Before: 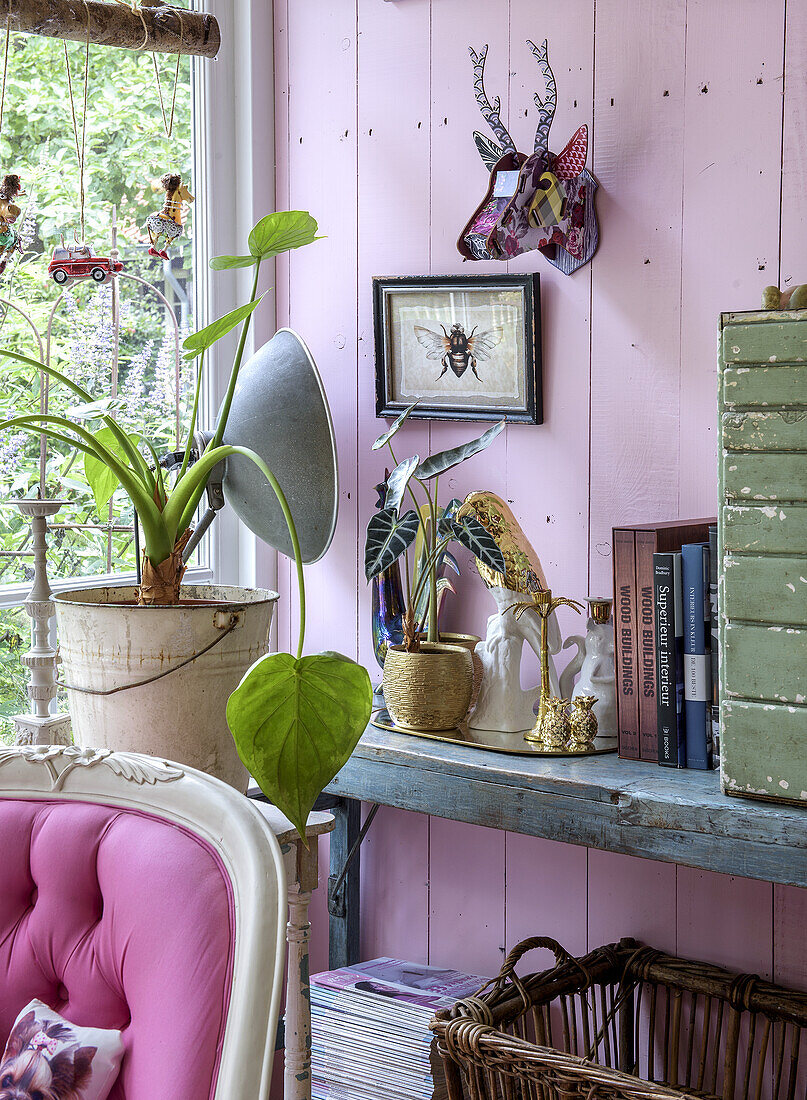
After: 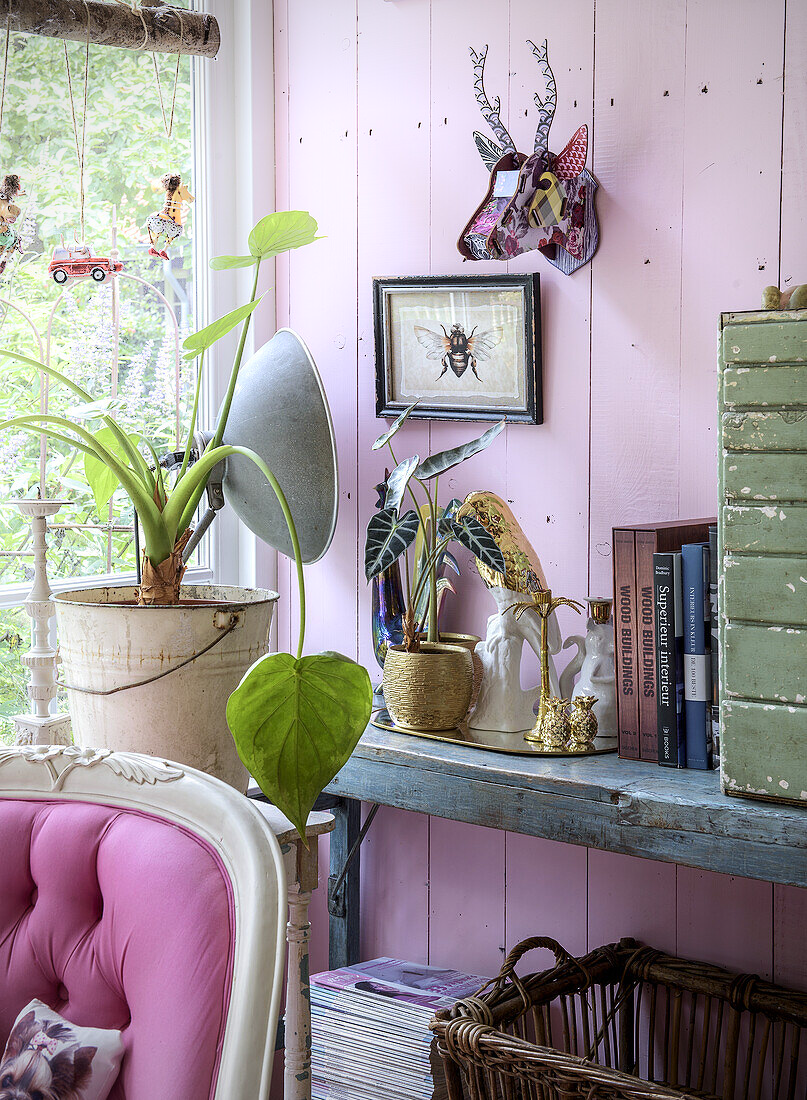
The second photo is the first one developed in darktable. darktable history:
vignetting: fall-off radius 60.5%
shadows and highlights: shadows -52.68, highlights 86.19, soften with gaussian
